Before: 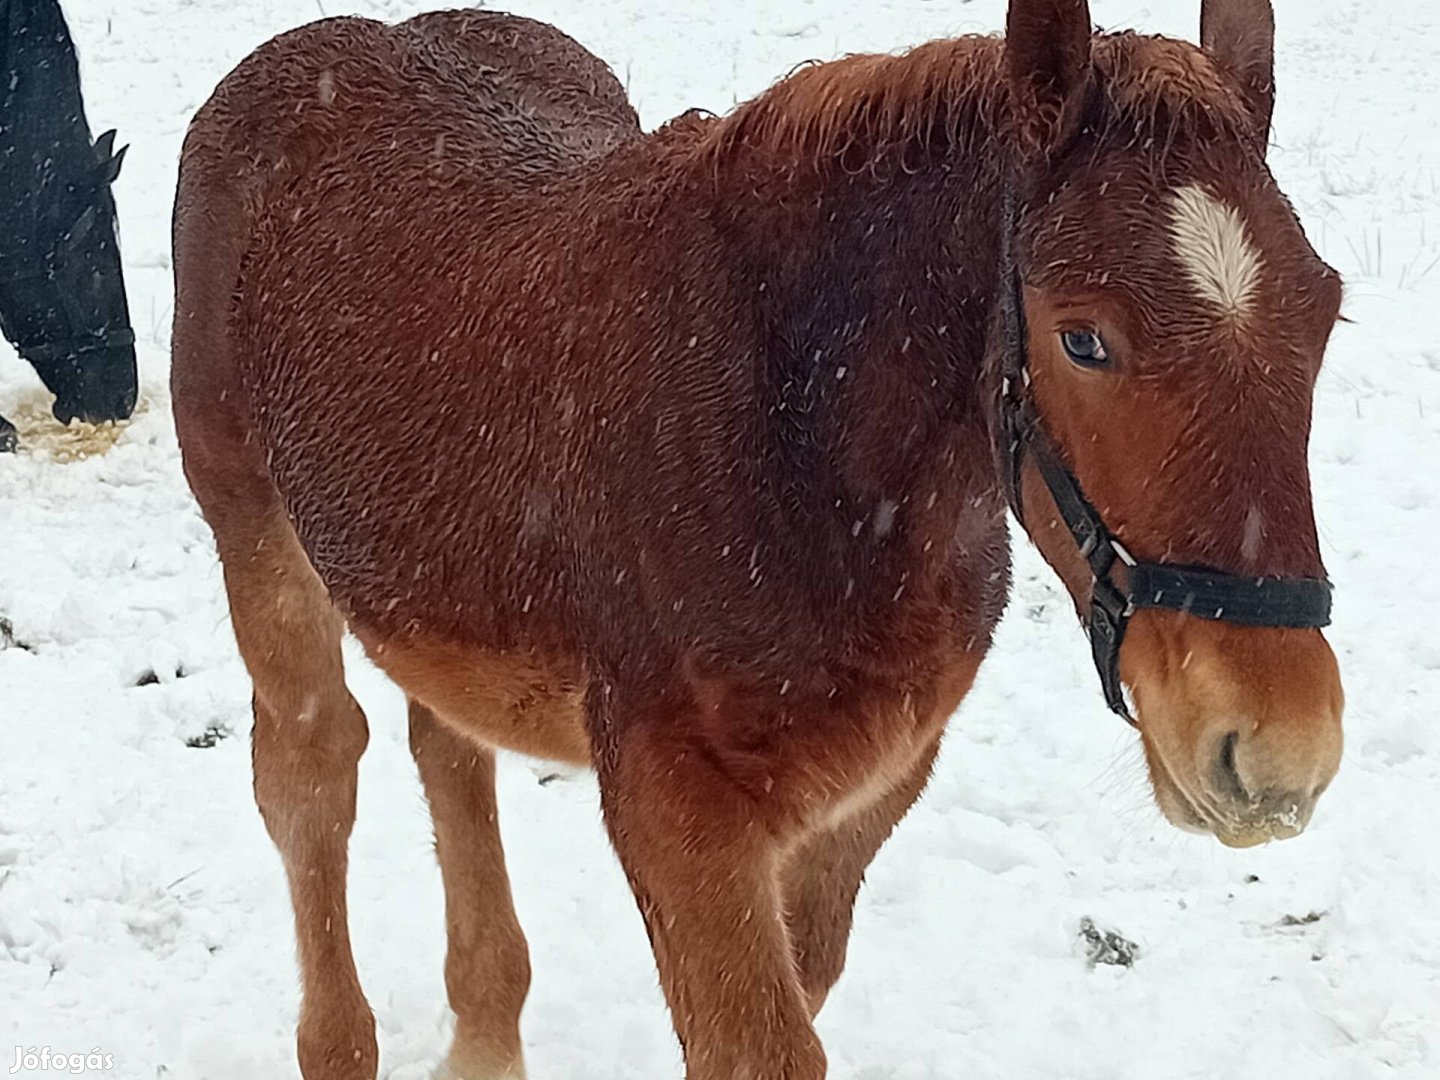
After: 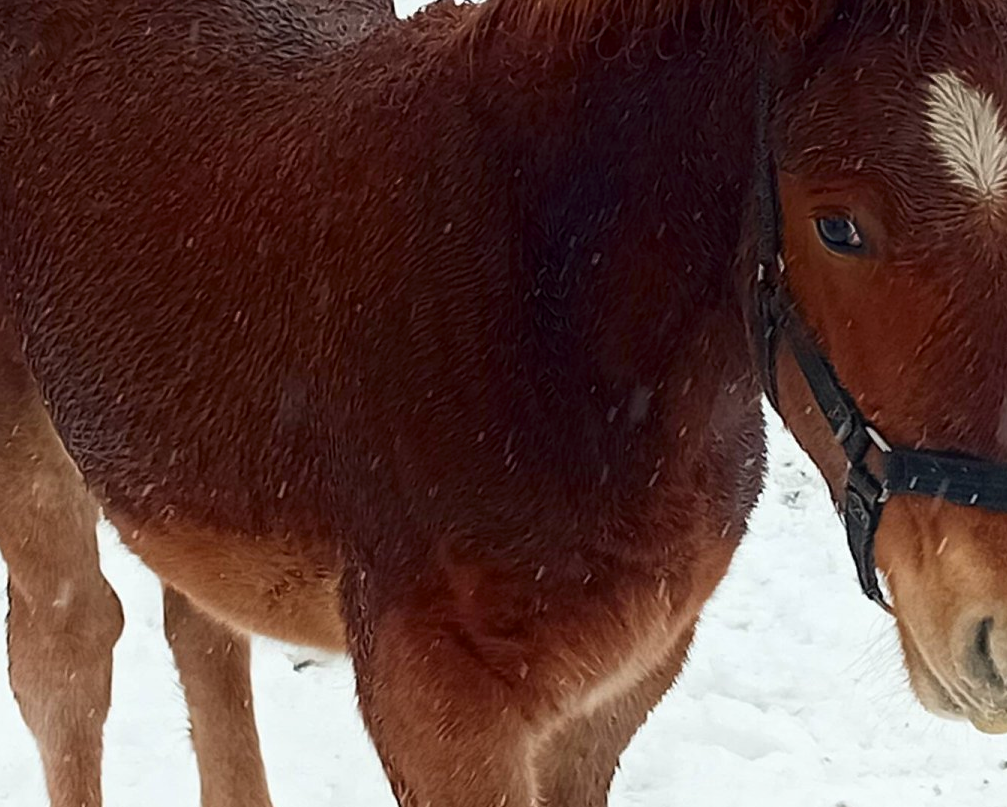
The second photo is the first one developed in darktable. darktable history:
shadows and highlights: shadows -70, highlights 35, soften with gaussian
crop and rotate: left 17.046%, top 10.659%, right 12.989%, bottom 14.553%
